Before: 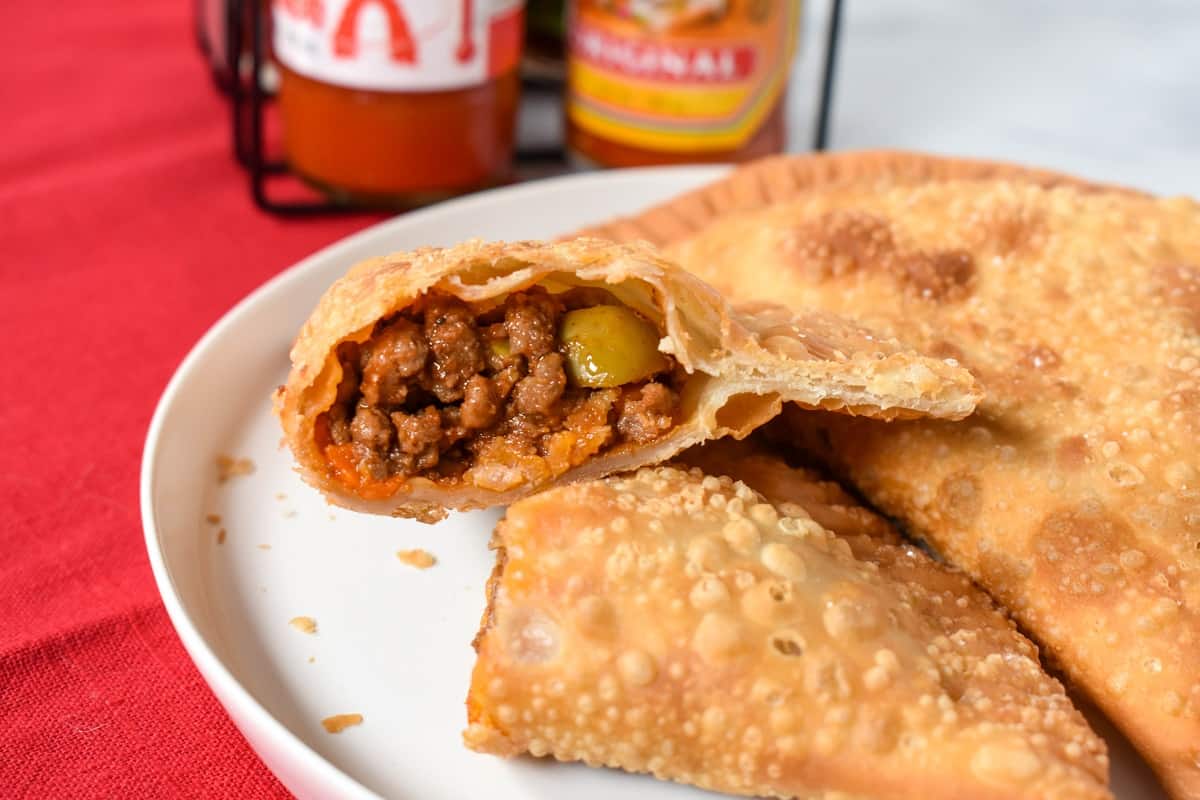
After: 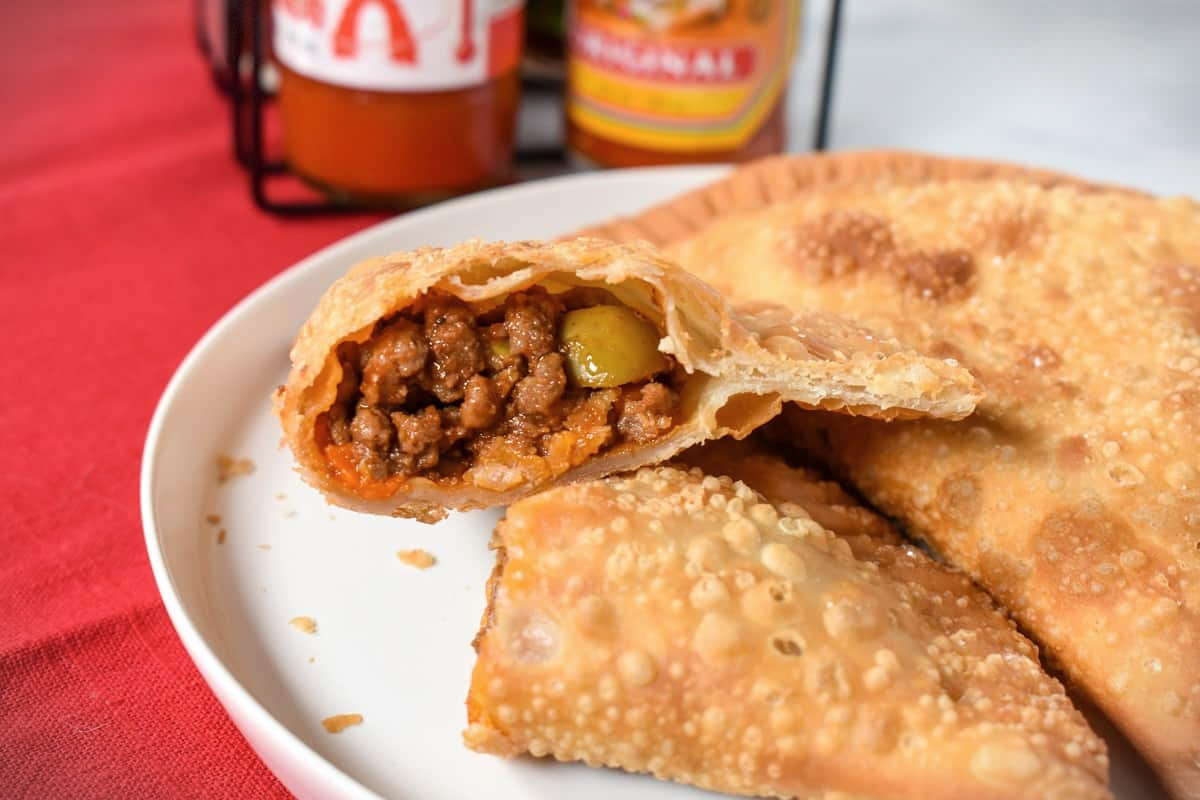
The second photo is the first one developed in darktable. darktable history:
vignetting: fall-off start 100%, brightness -0.406, saturation -0.3, width/height ratio 1.324, dithering 8-bit output, unbound false
contrast brightness saturation: saturation -0.05
